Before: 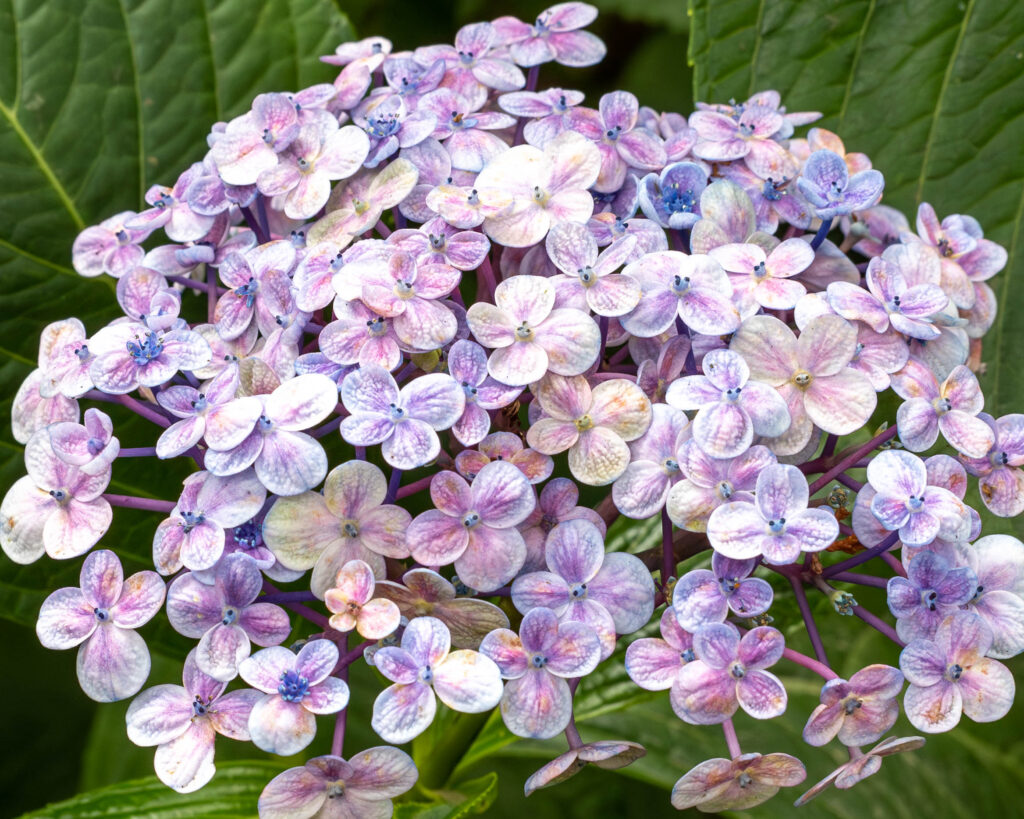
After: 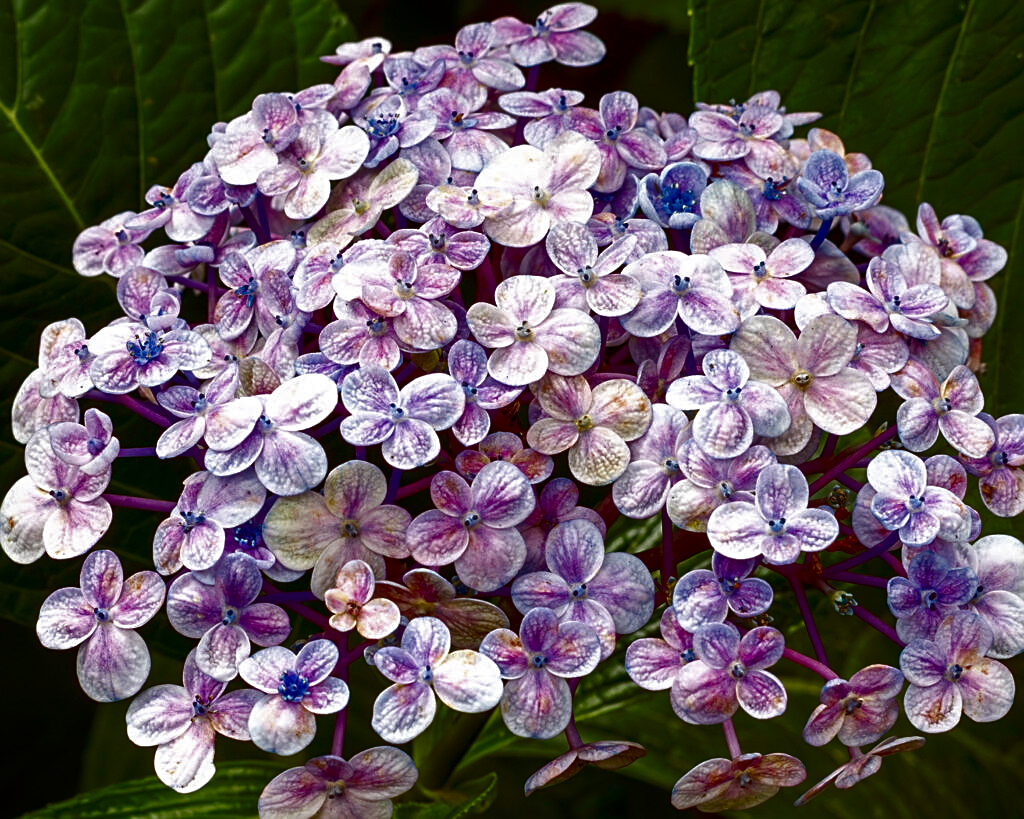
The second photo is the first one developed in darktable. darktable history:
sharpen: on, module defaults
color balance rgb: perceptual saturation grading › global saturation 20%, perceptual saturation grading › highlights -25%, perceptual saturation grading › shadows 50%
color balance: mode lift, gamma, gain (sRGB), lift [1, 1.049, 1, 1]
contrast brightness saturation: brightness -0.52
